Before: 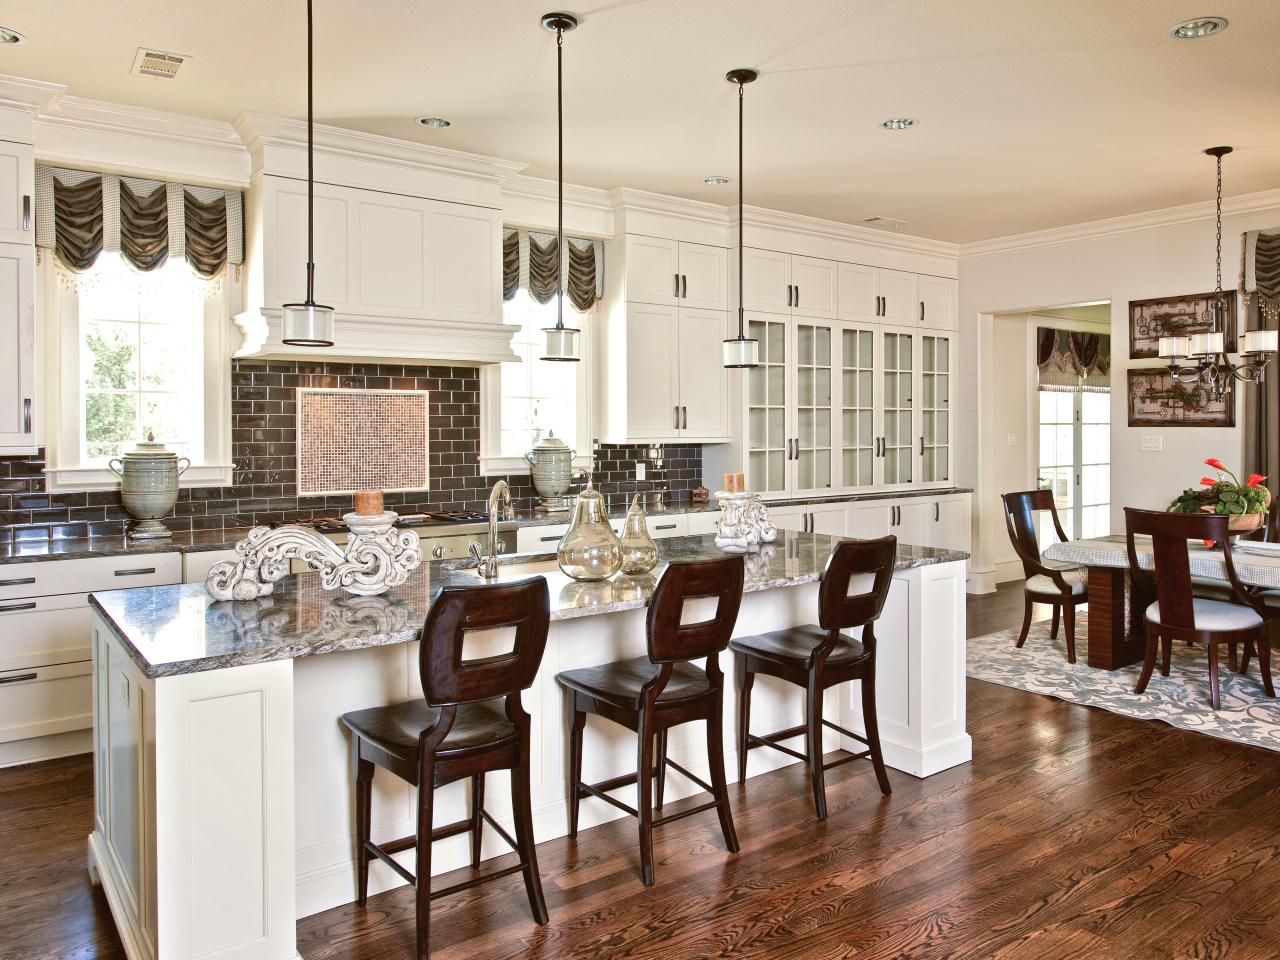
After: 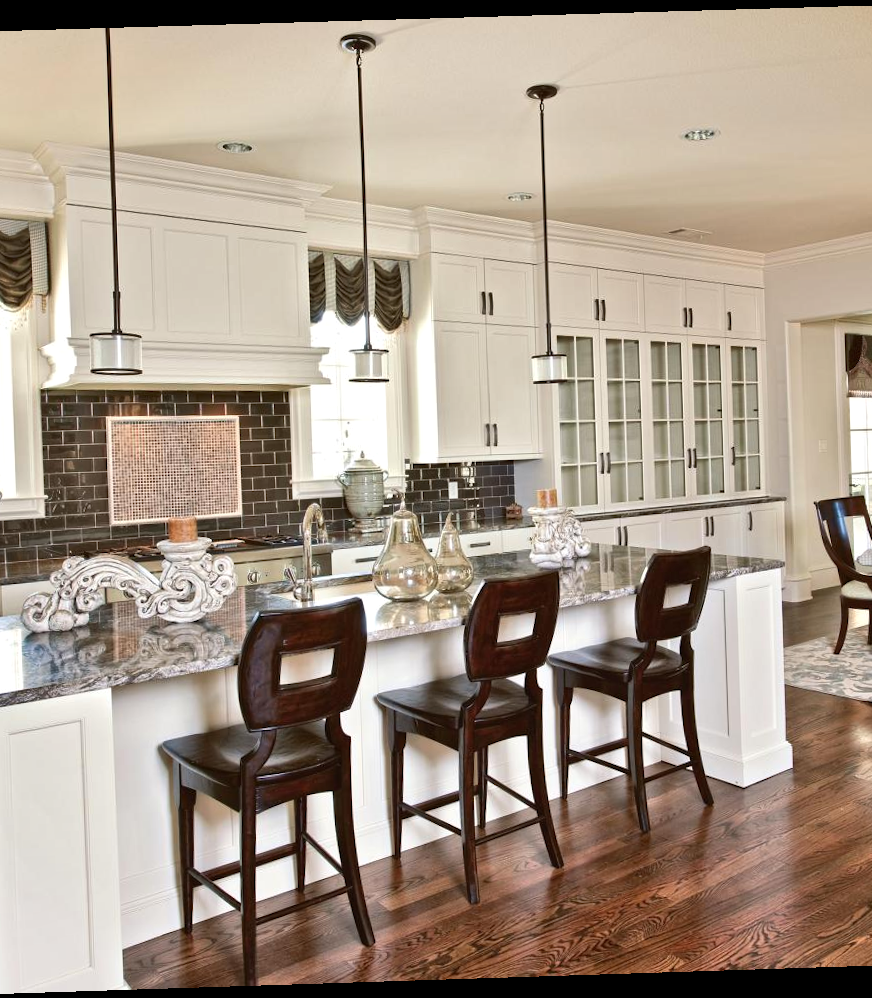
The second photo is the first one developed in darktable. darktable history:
rotate and perspective: rotation -1.77°, lens shift (horizontal) 0.004, automatic cropping off
shadows and highlights: shadows 12, white point adjustment 1.2, soften with gaussian
crop and rotate: left 15.546%, right 17.787%
